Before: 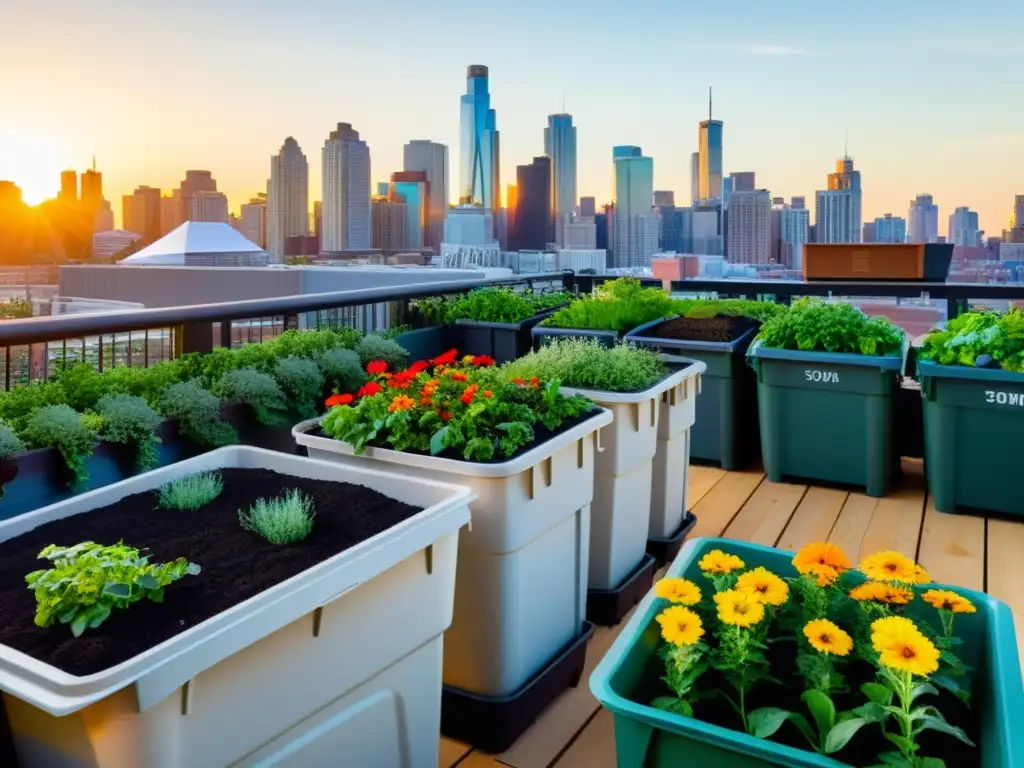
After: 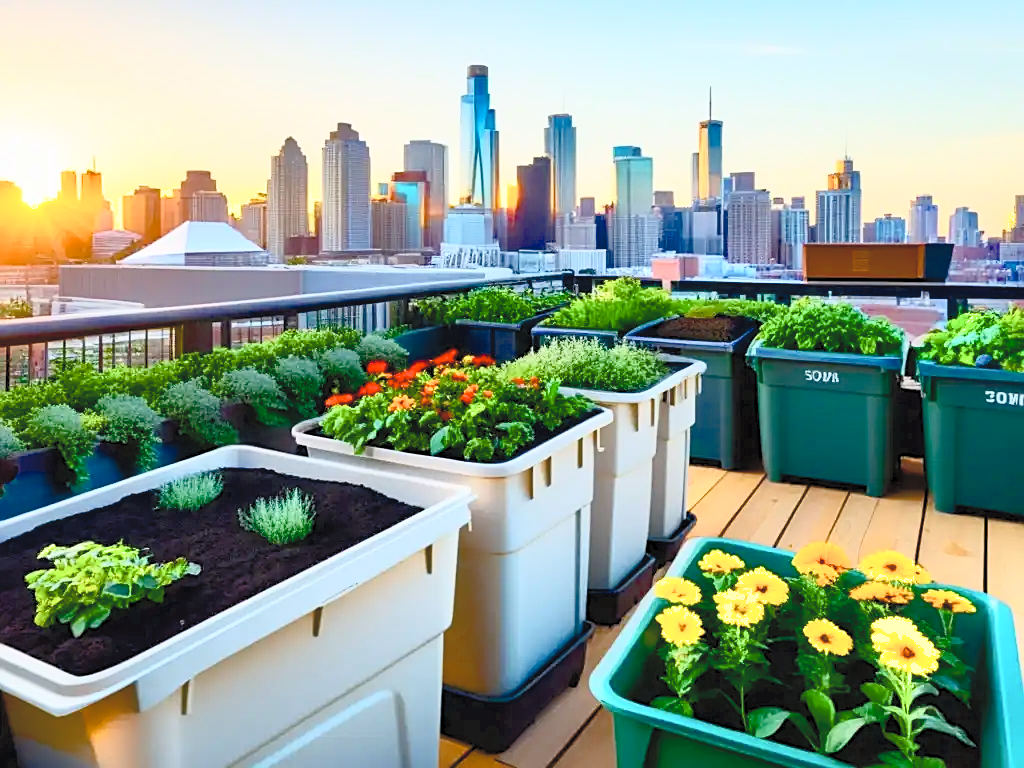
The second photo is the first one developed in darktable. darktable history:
color balance rgb: linear chroma grading › global chroma 6.352%, perceptual saturation grading › global saturation 20%, perceptual saturation grading › highlights -49.291%, perceptual saturation grading › shadows 24.816%, global vibrance 7.301%, saturation formula JzAzBz (2021)
sharpen: on, module defaults
shadows and highlights: on, module defaults
exposure: exposure -0.044 EV, compensate highlight preservation false
contrast brightness saturation: contrast 0.388, brightness 0.543
